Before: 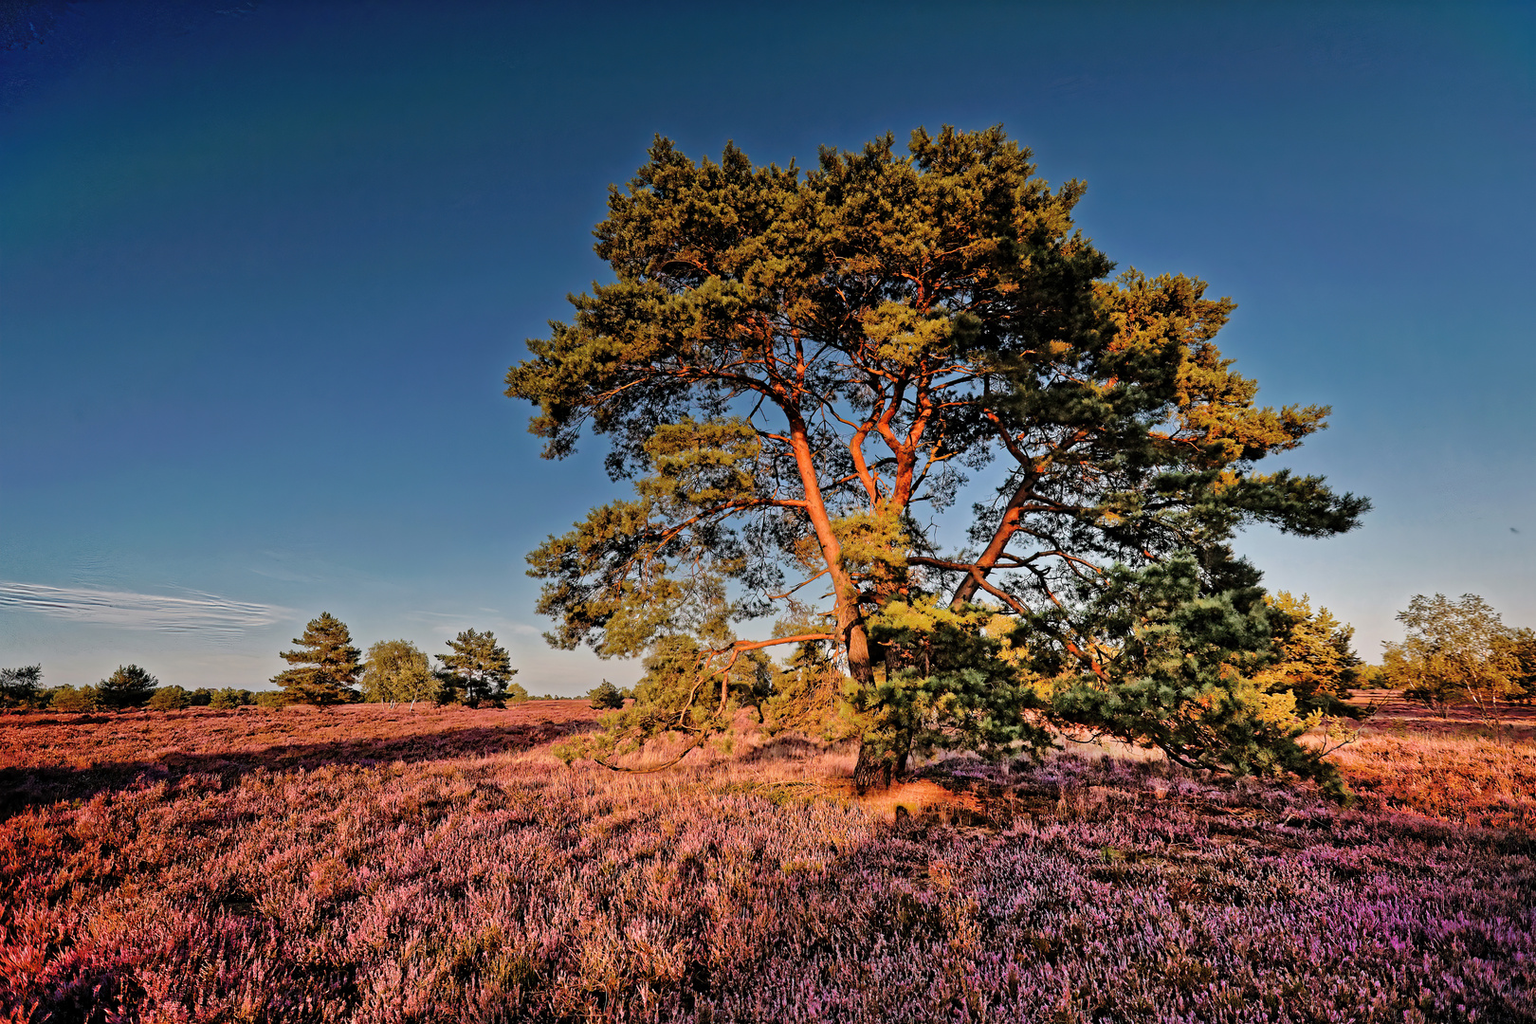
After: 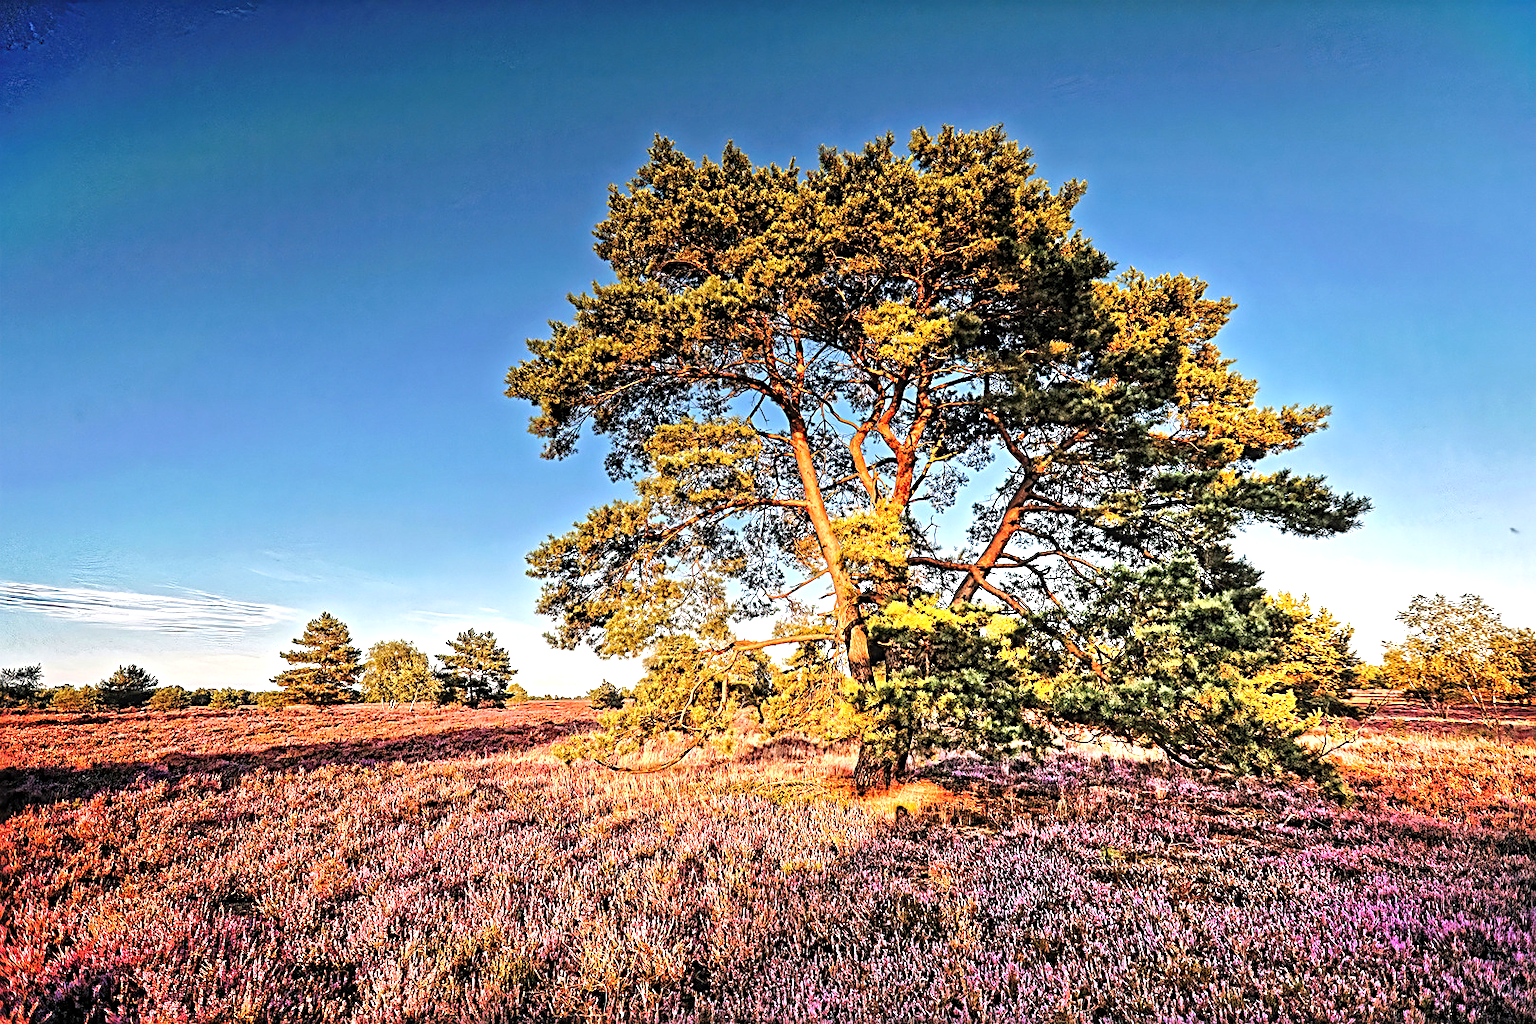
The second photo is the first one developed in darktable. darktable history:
local contrast: on, module defaults
exposure: black level correction 0.001, exposure 1.399 EV, compensate highlight preservation false
sharpen: radius 2.531, amount 0.626
tone equalizer: on, module defaults
